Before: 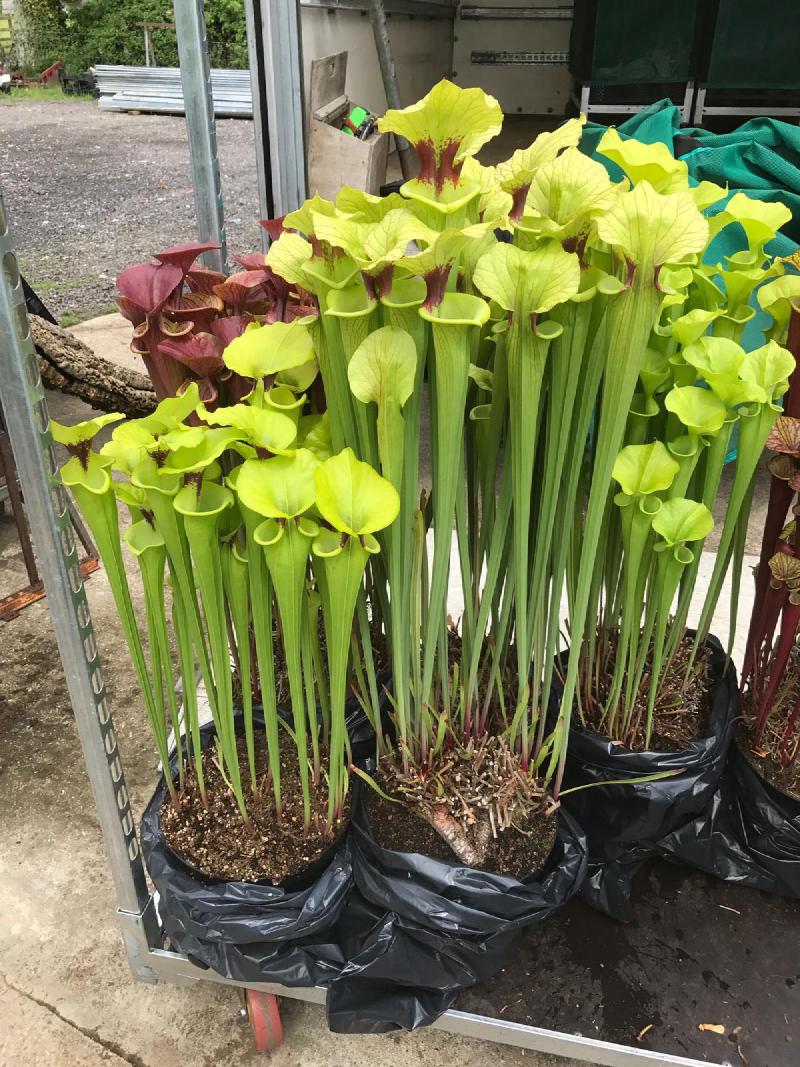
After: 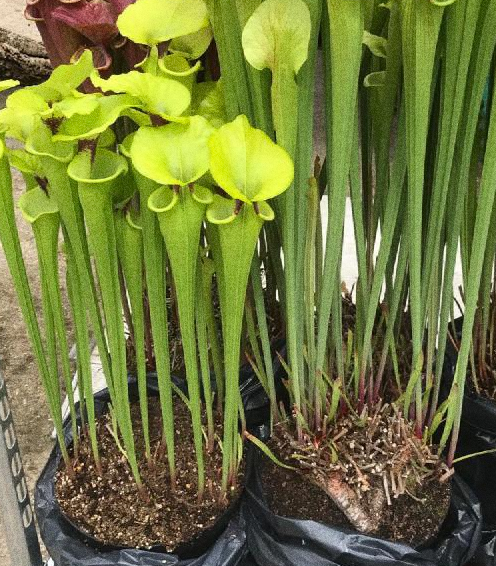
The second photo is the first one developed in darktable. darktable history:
grain: coarseness 0.09 ISO, strength 40%
crop: left 13.312%, top 31.28%, right 24.627%, bottom 15.582%
